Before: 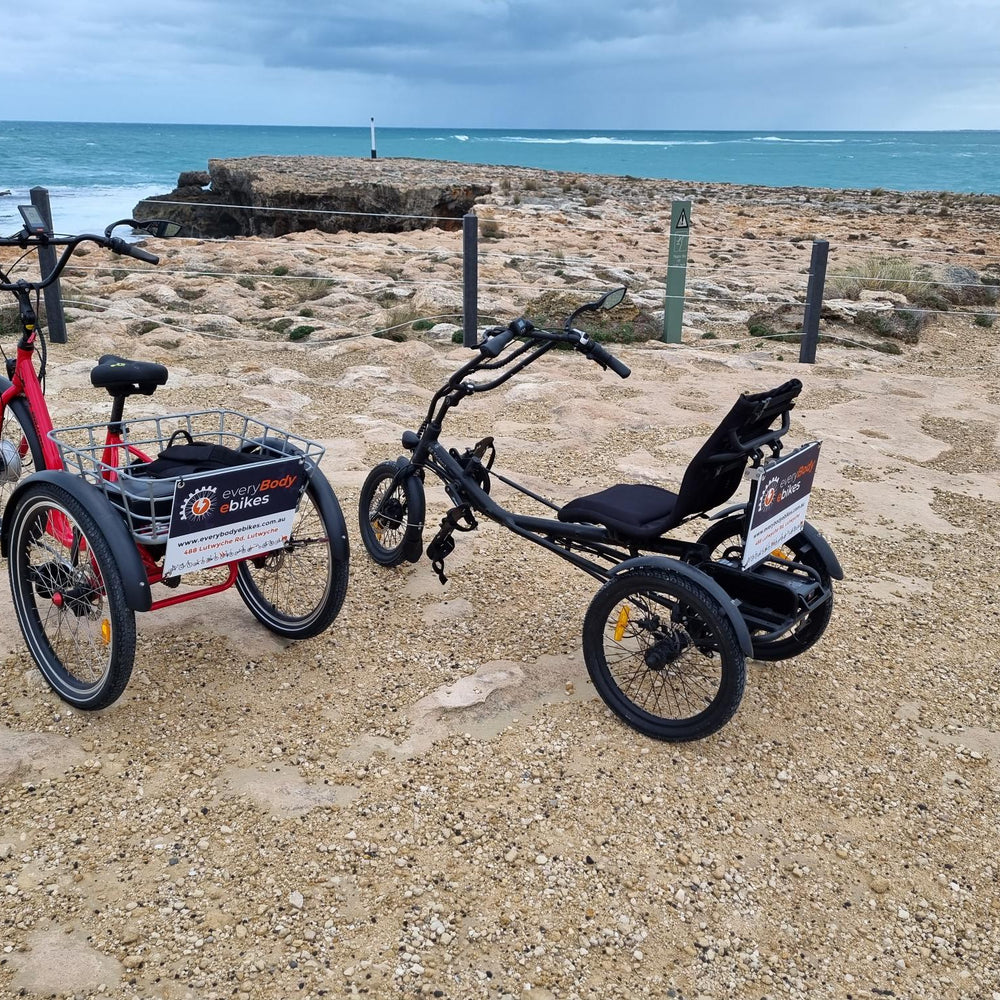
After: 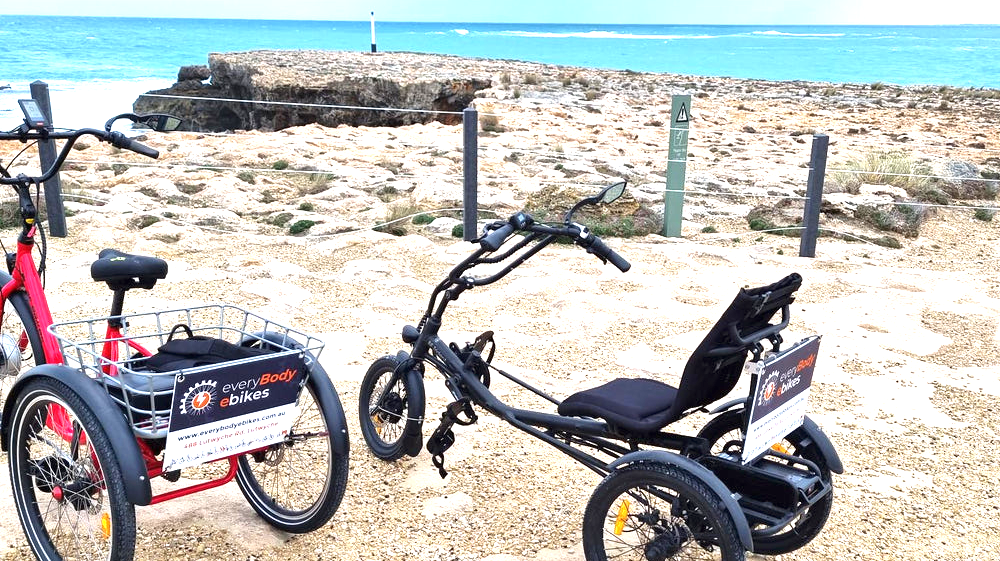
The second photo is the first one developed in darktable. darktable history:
exposure: black level correction 0, exposure 1.388 EV, compensate exposure bias true, compensate highlight preservation false
crop and rotate: top 10.605%, bottom 33.274%
